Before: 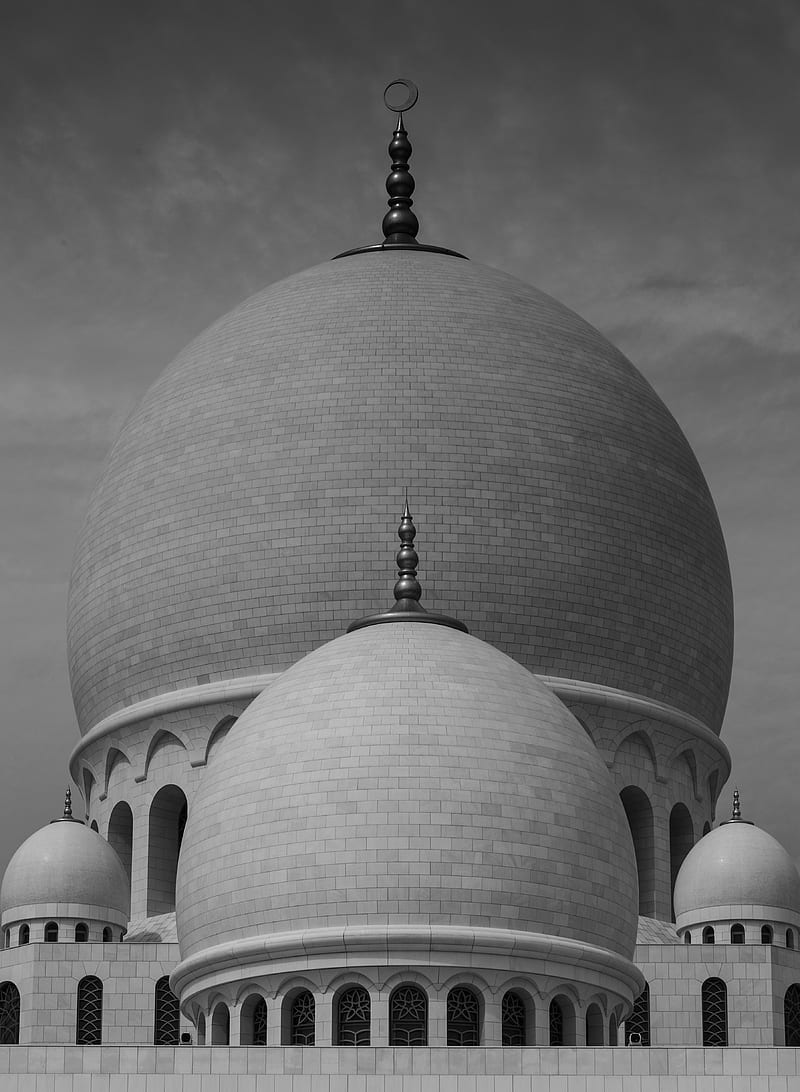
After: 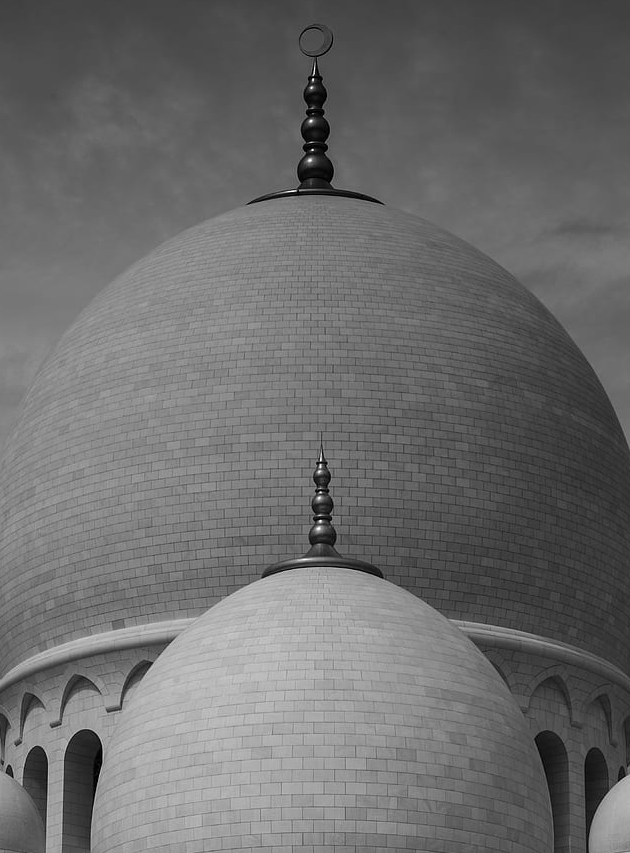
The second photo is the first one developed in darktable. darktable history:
crop and rotate: left 10.77%, top 5.1%, right 10.41%, bottom 16.76%
shadows and highlights: shadows 0, highlights 40
